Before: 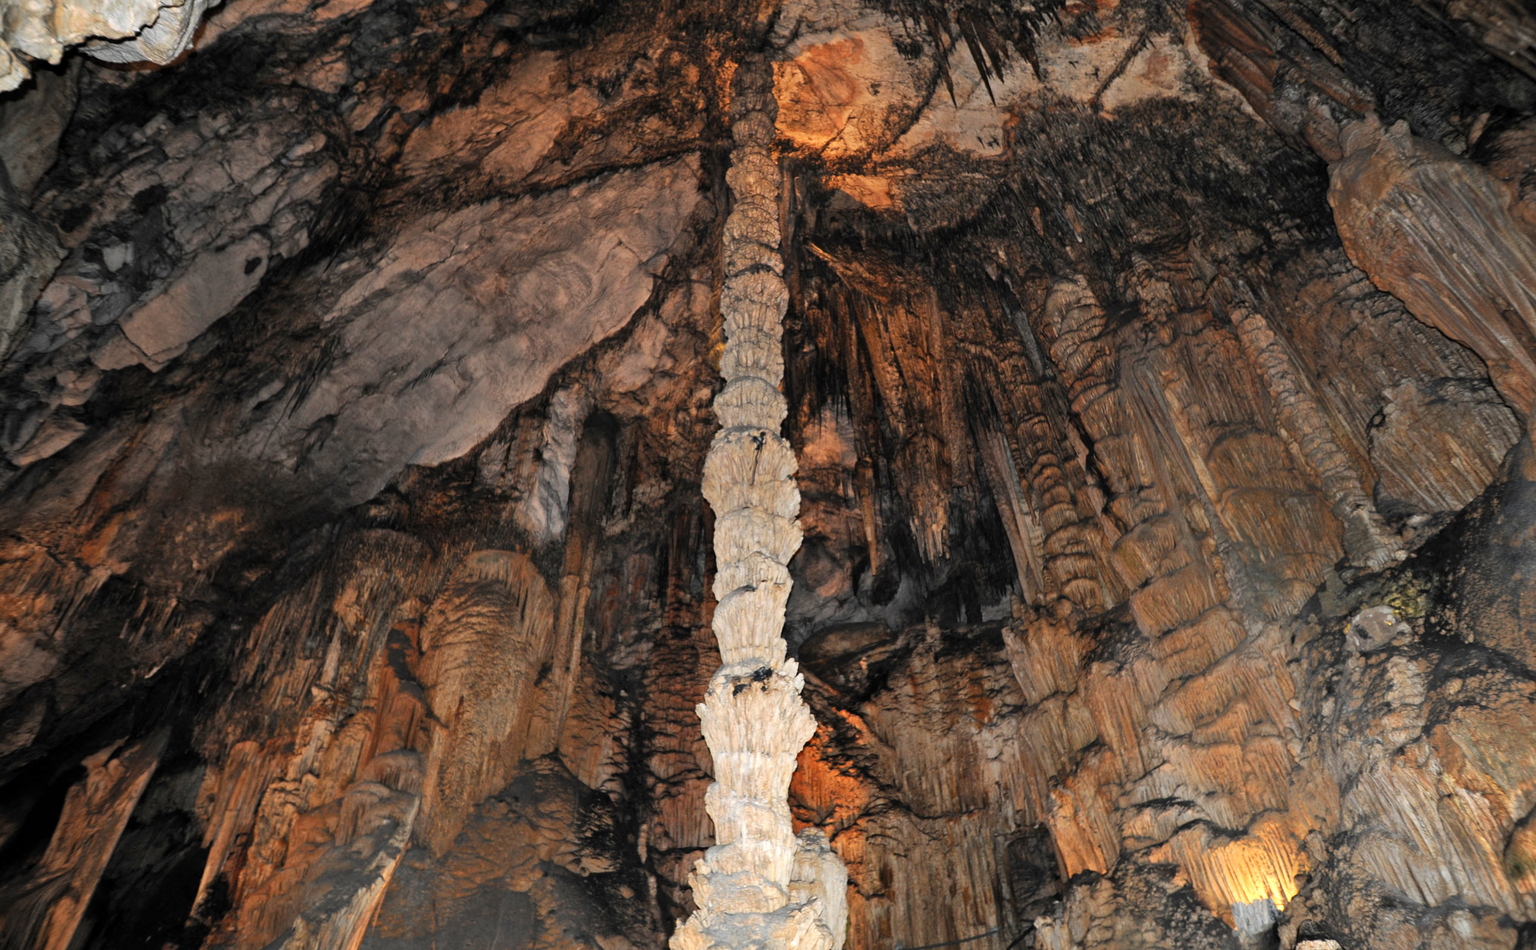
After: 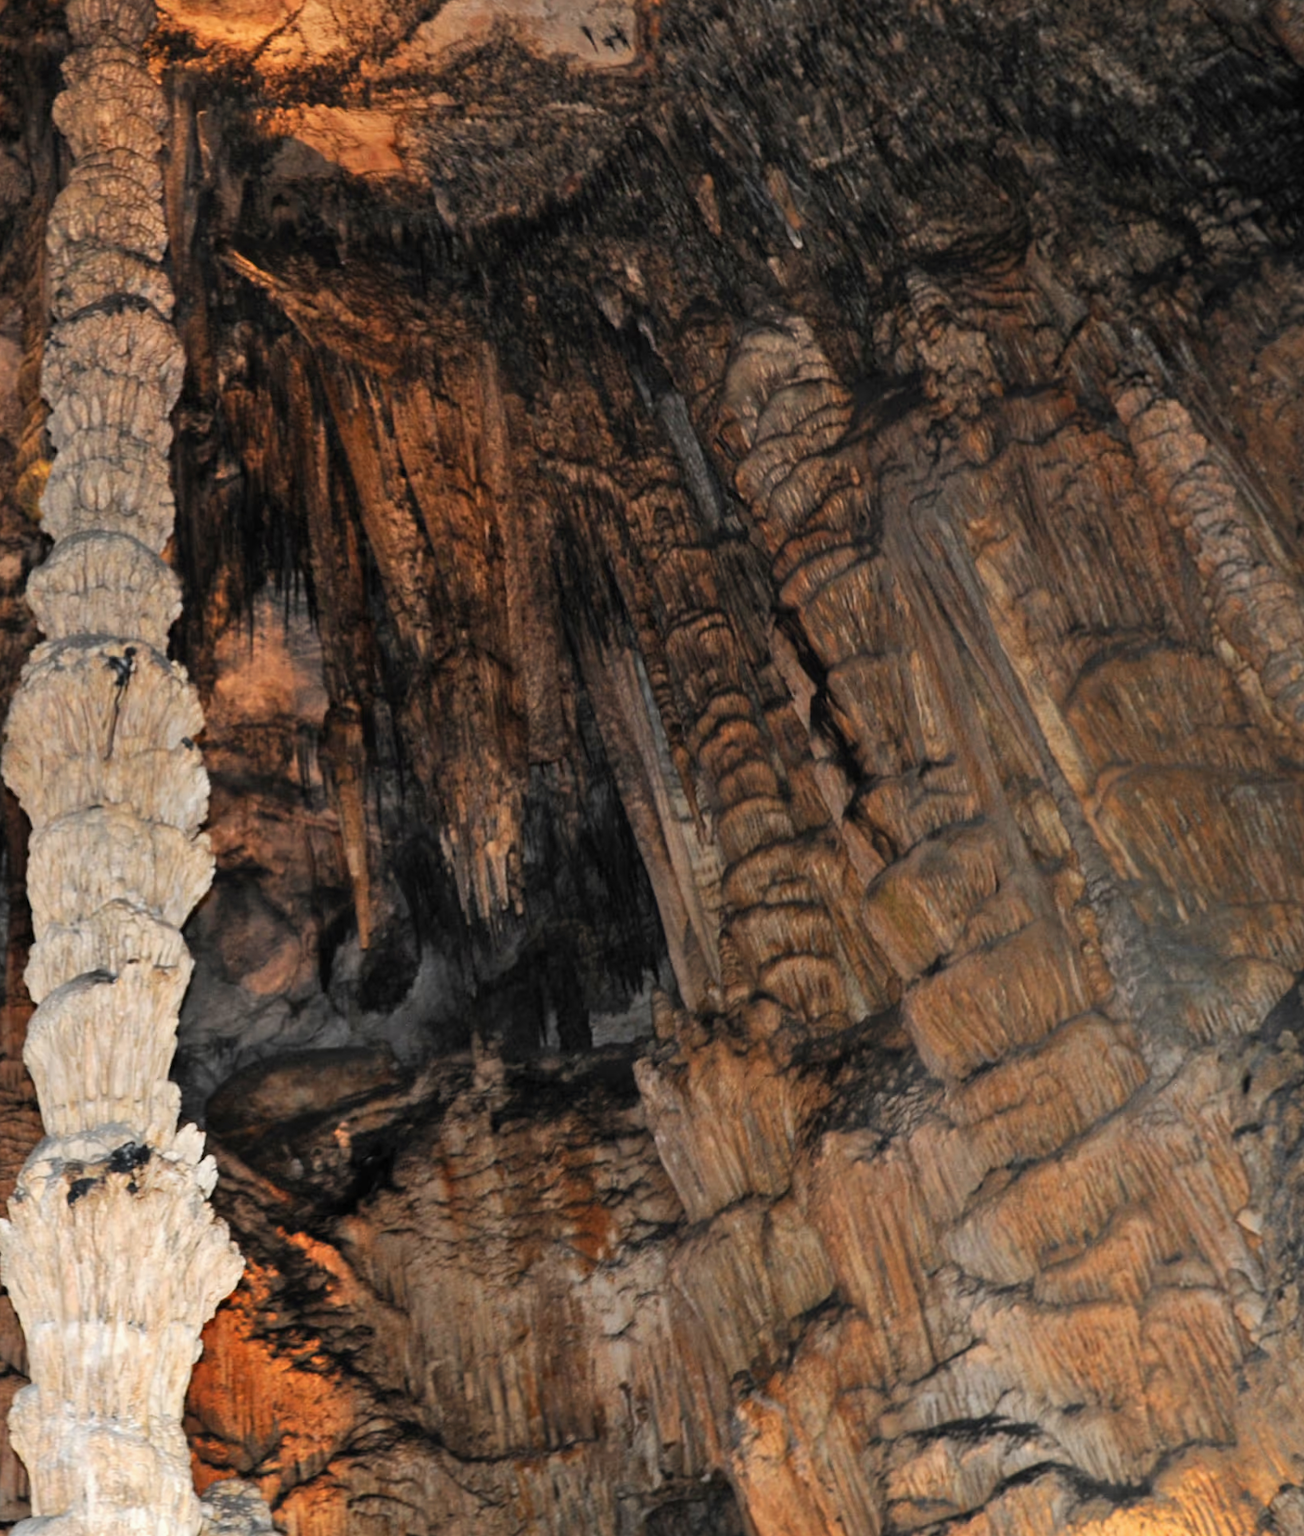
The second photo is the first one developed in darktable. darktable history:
exposure: exposure -0.057 EV, compensate exposure bias true, compensate highlight preservation false
crop: left 45.646%, top 13.083%, right 14.018%, bottom 10.071%
